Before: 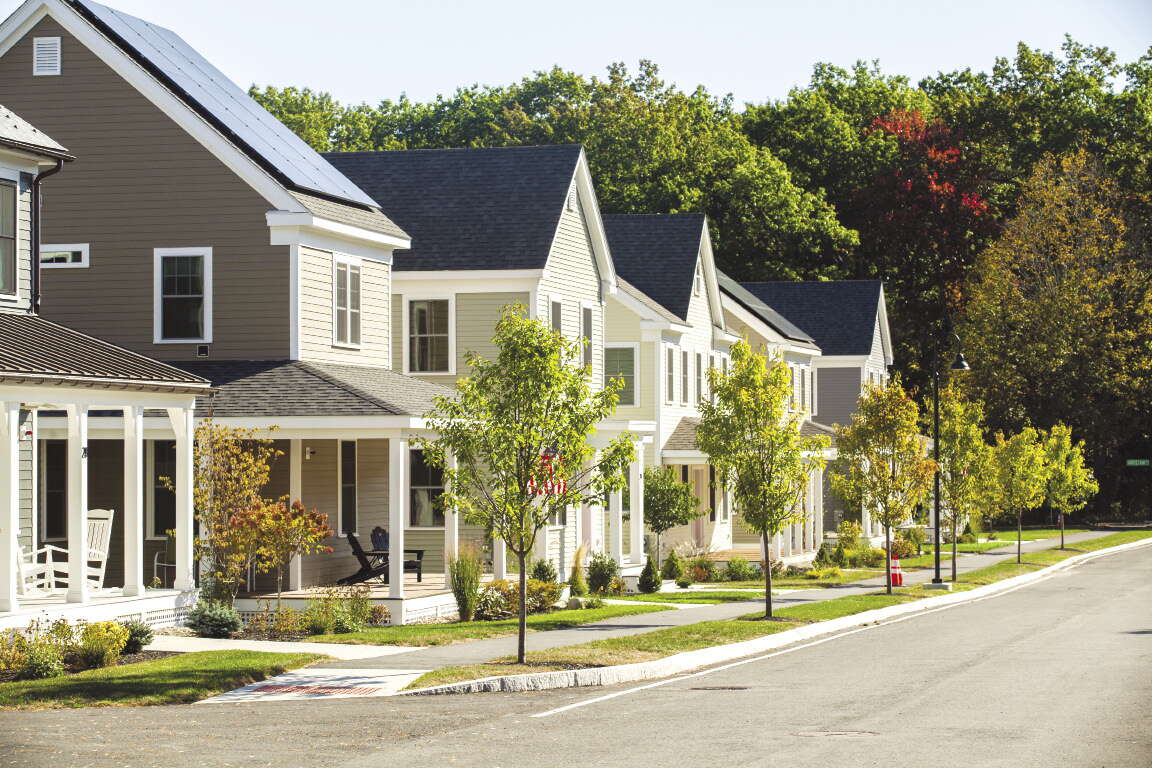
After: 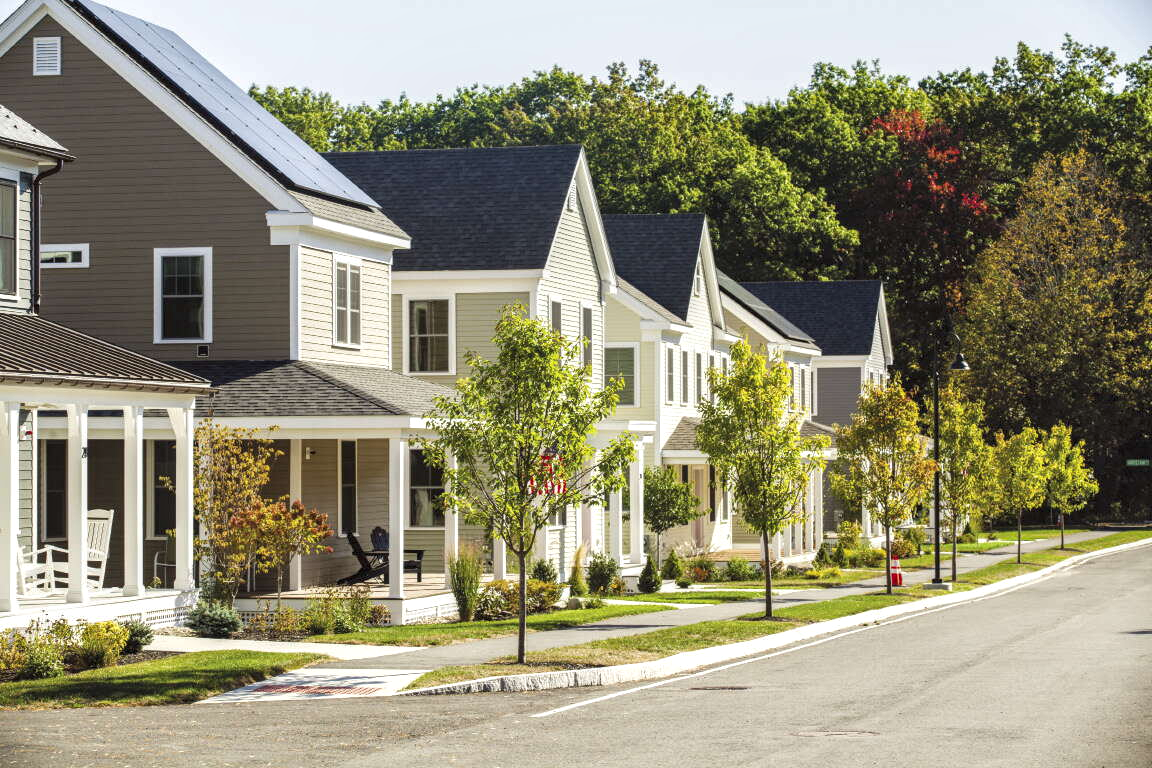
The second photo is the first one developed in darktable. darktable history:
local contrast: shadows 91%, midtone range 0.496
